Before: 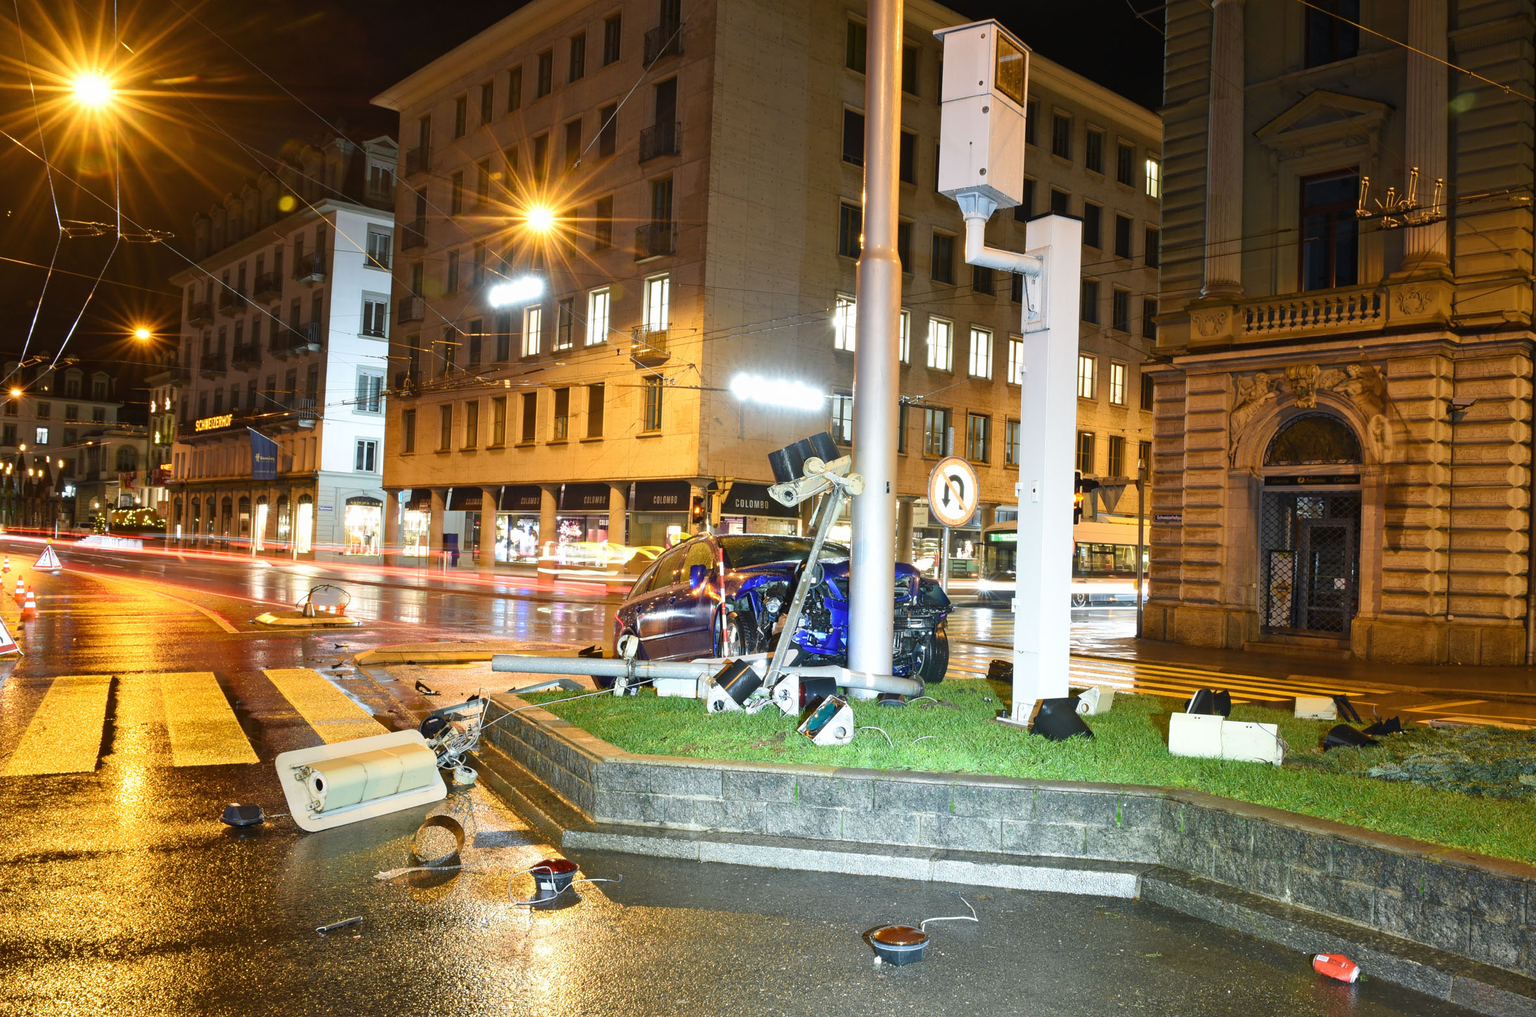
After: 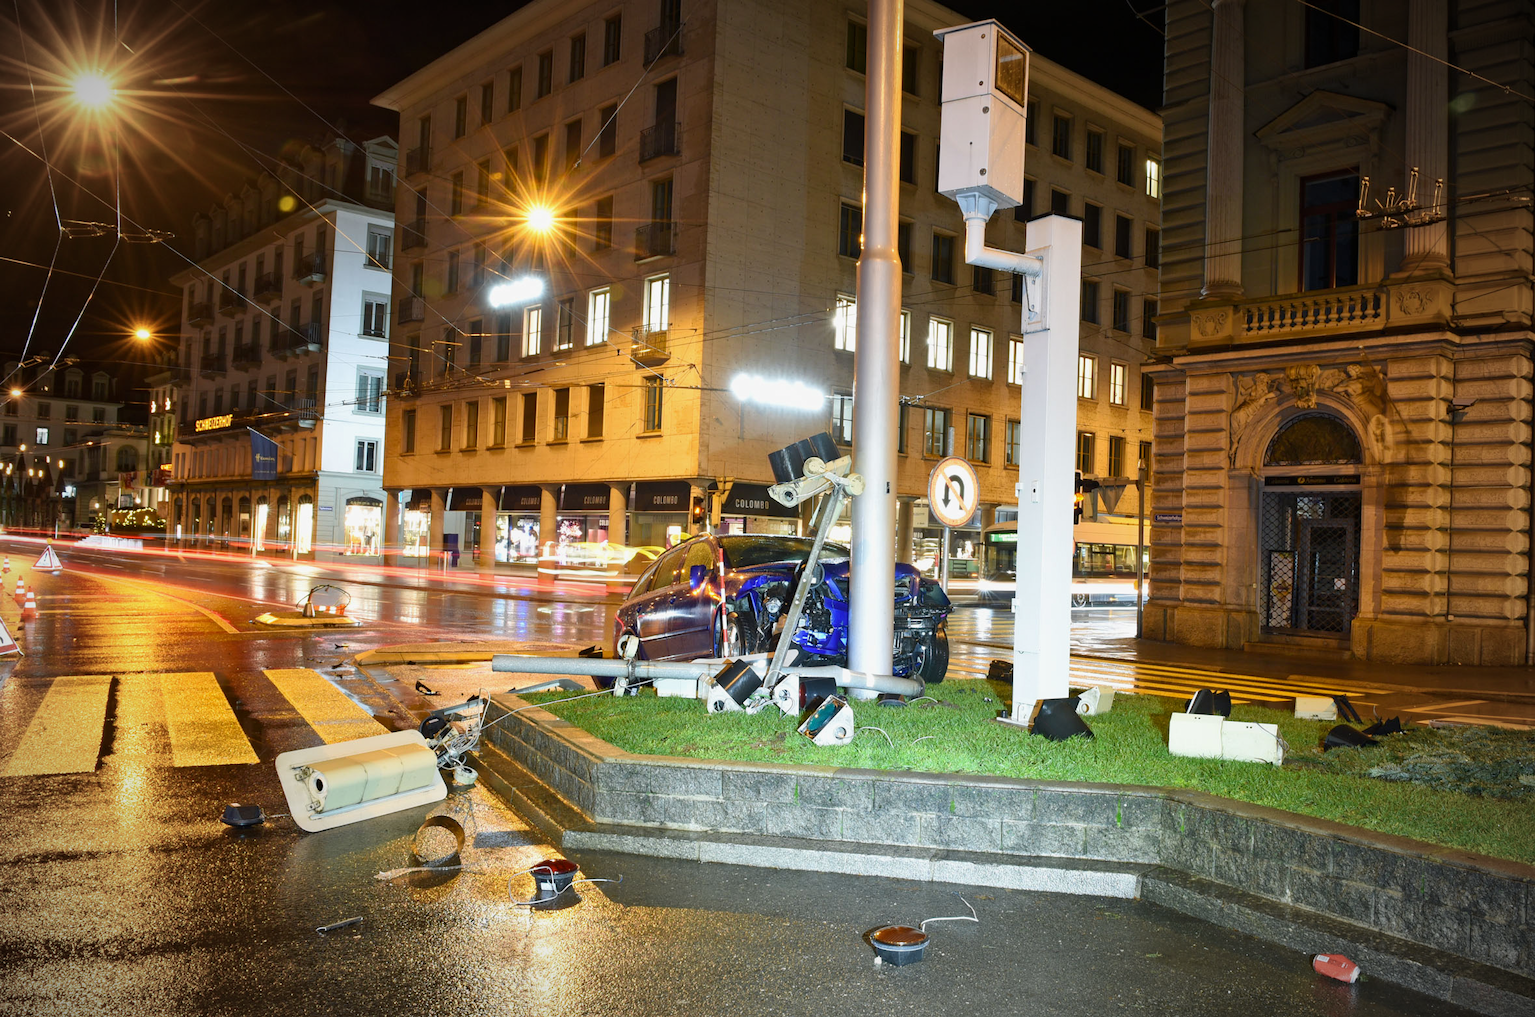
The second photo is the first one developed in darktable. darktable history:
vignetting: fall-off start 81.58%, fall-off radius 62.57%, brightness -0.715, saturation -0.488, automatic ratio true, width/height ratio 1.42
exposure: black level correction 0.002, exposure -0.1 EV, compensate highlight preservation false
